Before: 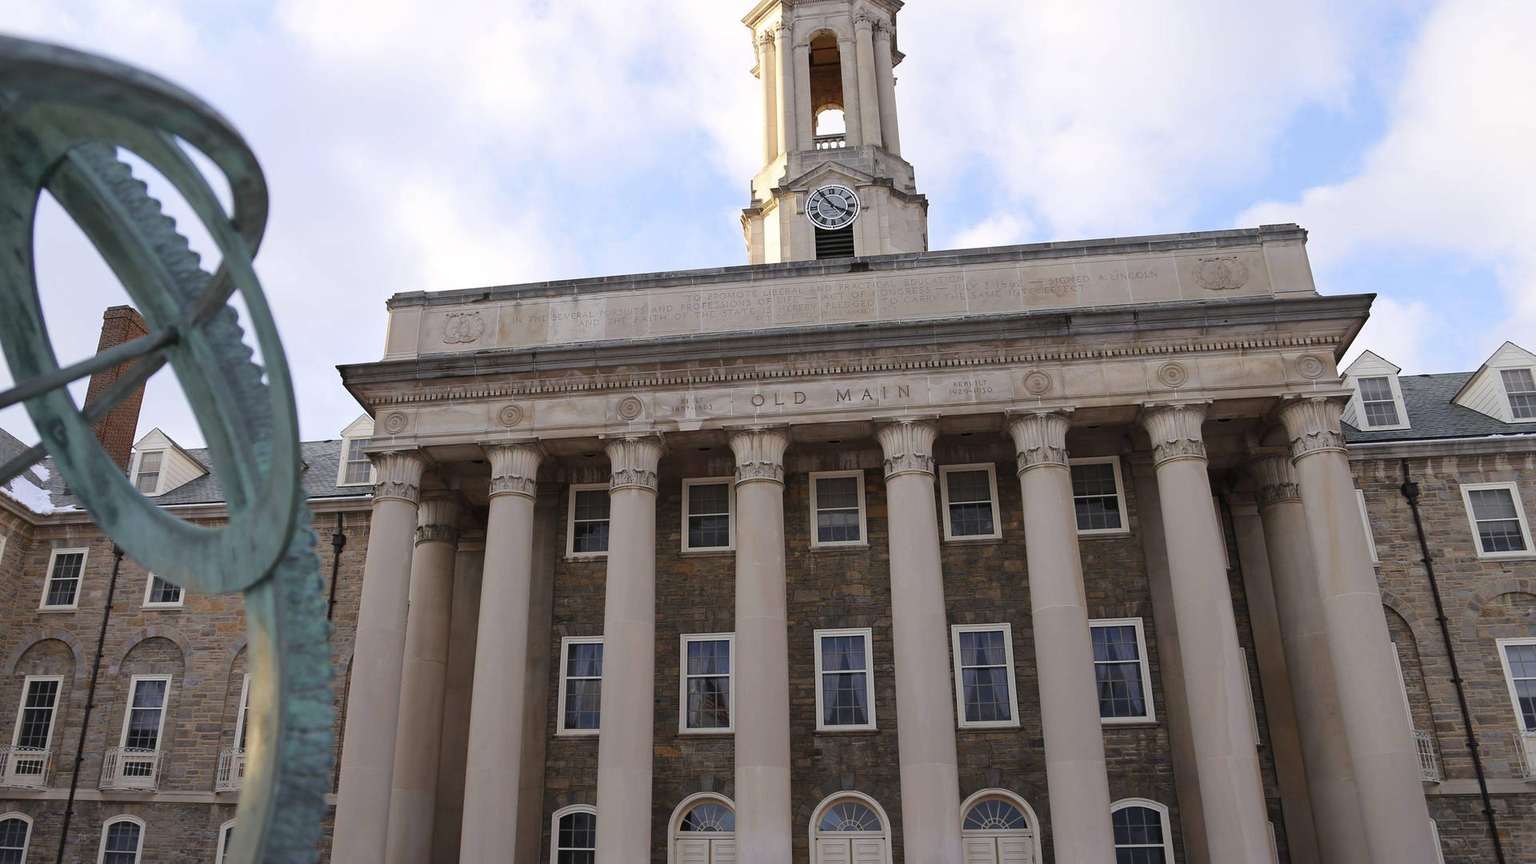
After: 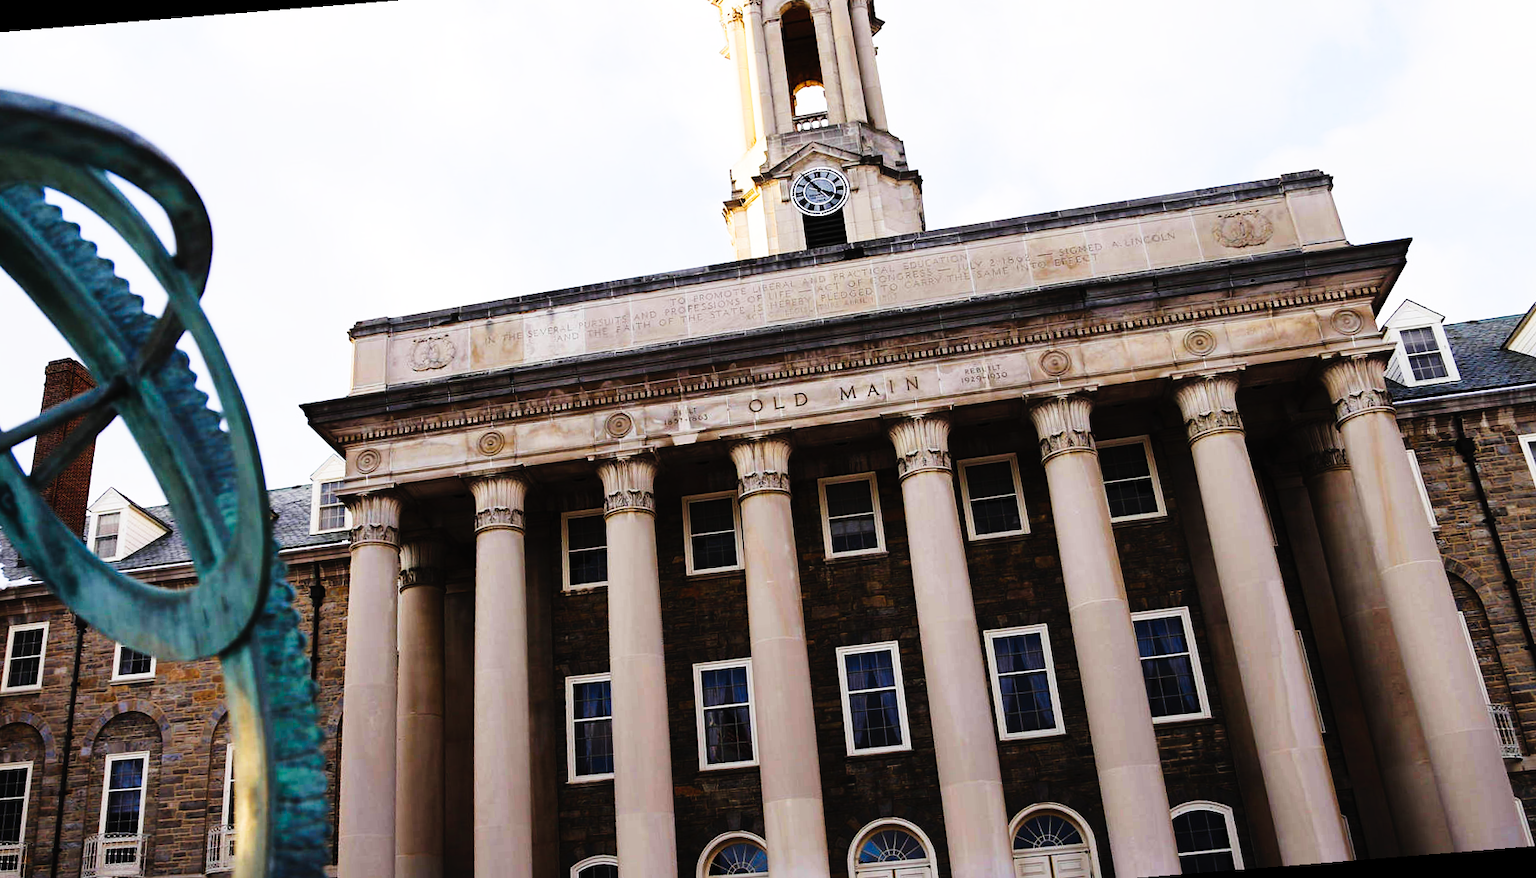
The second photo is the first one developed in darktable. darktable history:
rotate and perspective: rotation -4.57°, crop left 0.054, crop right 0.944, crop top 0.087, crop bottom 0.914
tone curve: curves: ch0 [(0, 0) (0.003, 0.005) (0.011, 0.008) (0.025, 0.01) (0.044, 0.014) (0.069, 0.017) (0.1, 0.022) (0.136, 0.028) (0.177, 0.037) (0.224, 0.049) (0.277, 0.091) (0.335, 0.168) (0.399, 0.292) (0.468, 0.463) (0.543, 0.637) (0.623, 0.792) (0.709, 0.903) (0.801, 0.963) (0.898, 0.985) (1, 1)], preserve colors none
